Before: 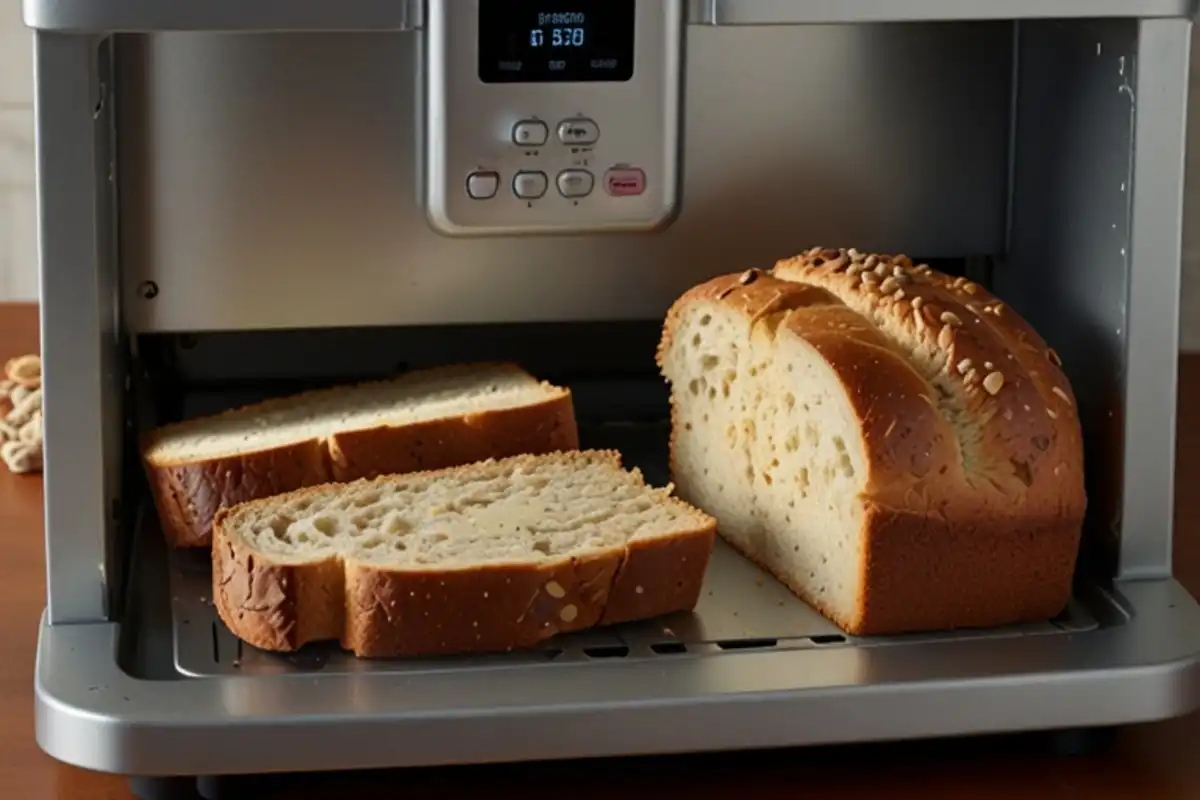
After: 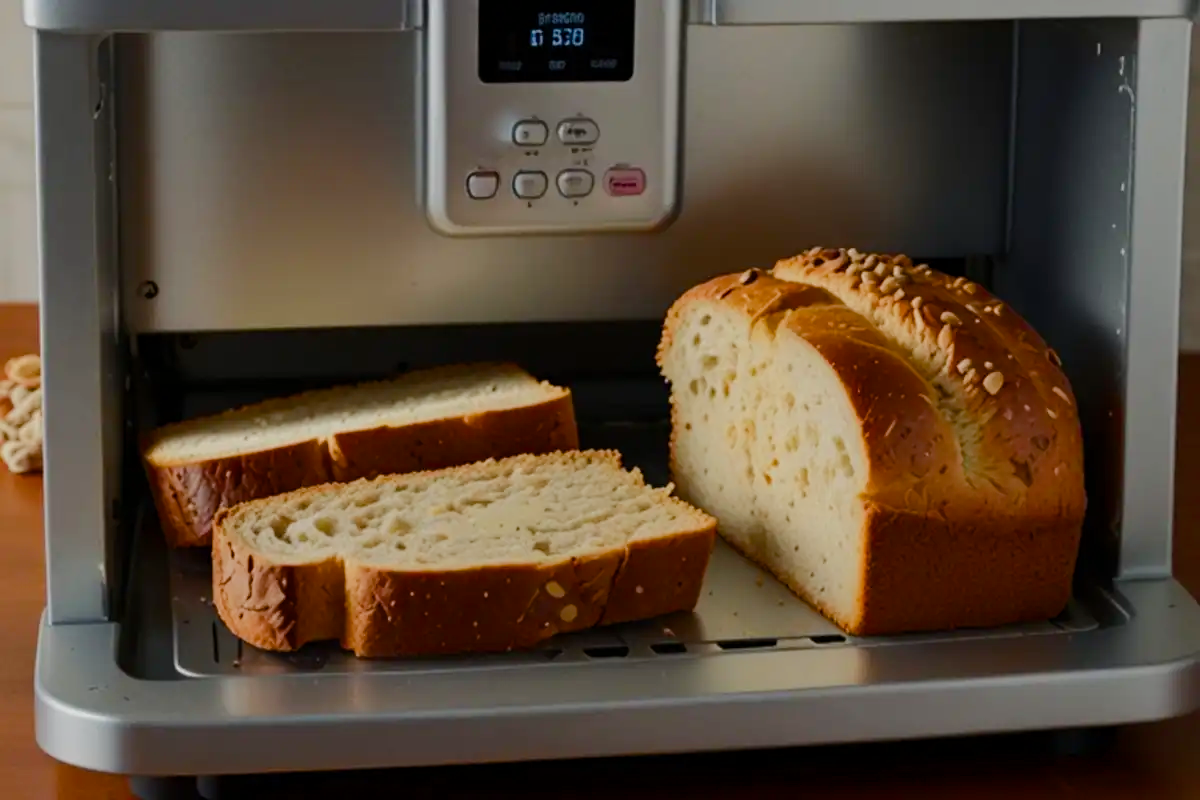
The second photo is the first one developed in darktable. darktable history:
tone equalizer: -8 EV -0.027 EV, -7 EV 0.015 EV, -6 EV -0.008 EV, -5 EV 0.005 EV, -4 EV -0.049 EV, -3 EV -0.229 EV, -2 EV -0.665 EV, -1 EV -1 EV, +0 EV -0.983 EV, edges refinement/feathering 500, mask exposure compensation -1.57 EV, preserve details no
color balance rgb: linear chroma grading › global chroma -15.779%, perceptual saturation grading › global saturation 20%, perceptual saturation grading › highlights -25.66%, perceptual saturation grading › shadows 50.071%, perceptual brilliance grading › global brilliance -5.357%, perceptual brilliance grading › highlights 24.322%, perceptual brilliance grading › mid-tones 7.262%, perceptual brilliance grading › shadows -4.65%, global vibrance 20%
